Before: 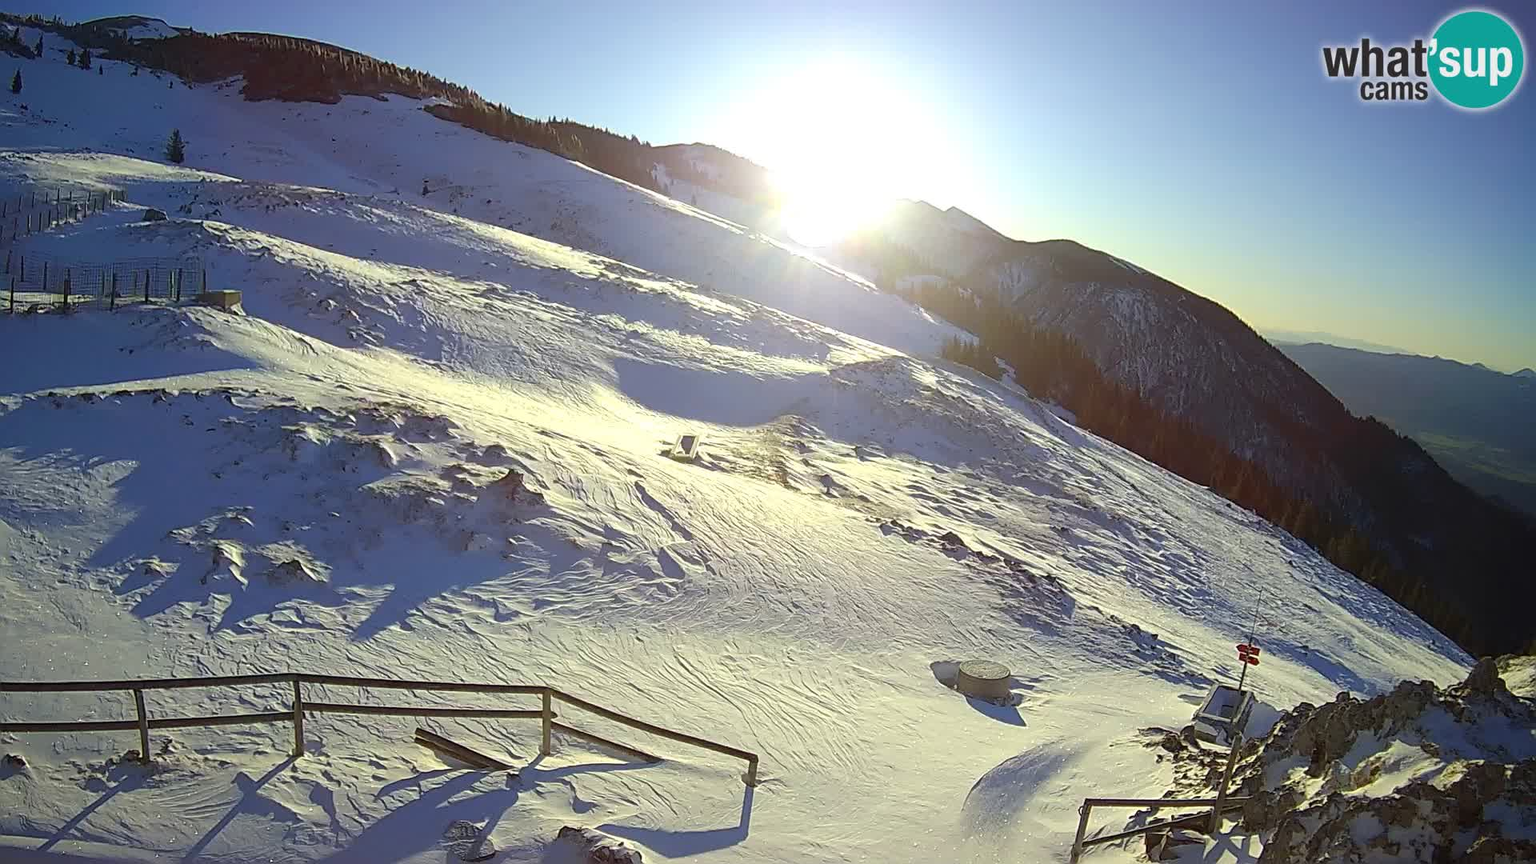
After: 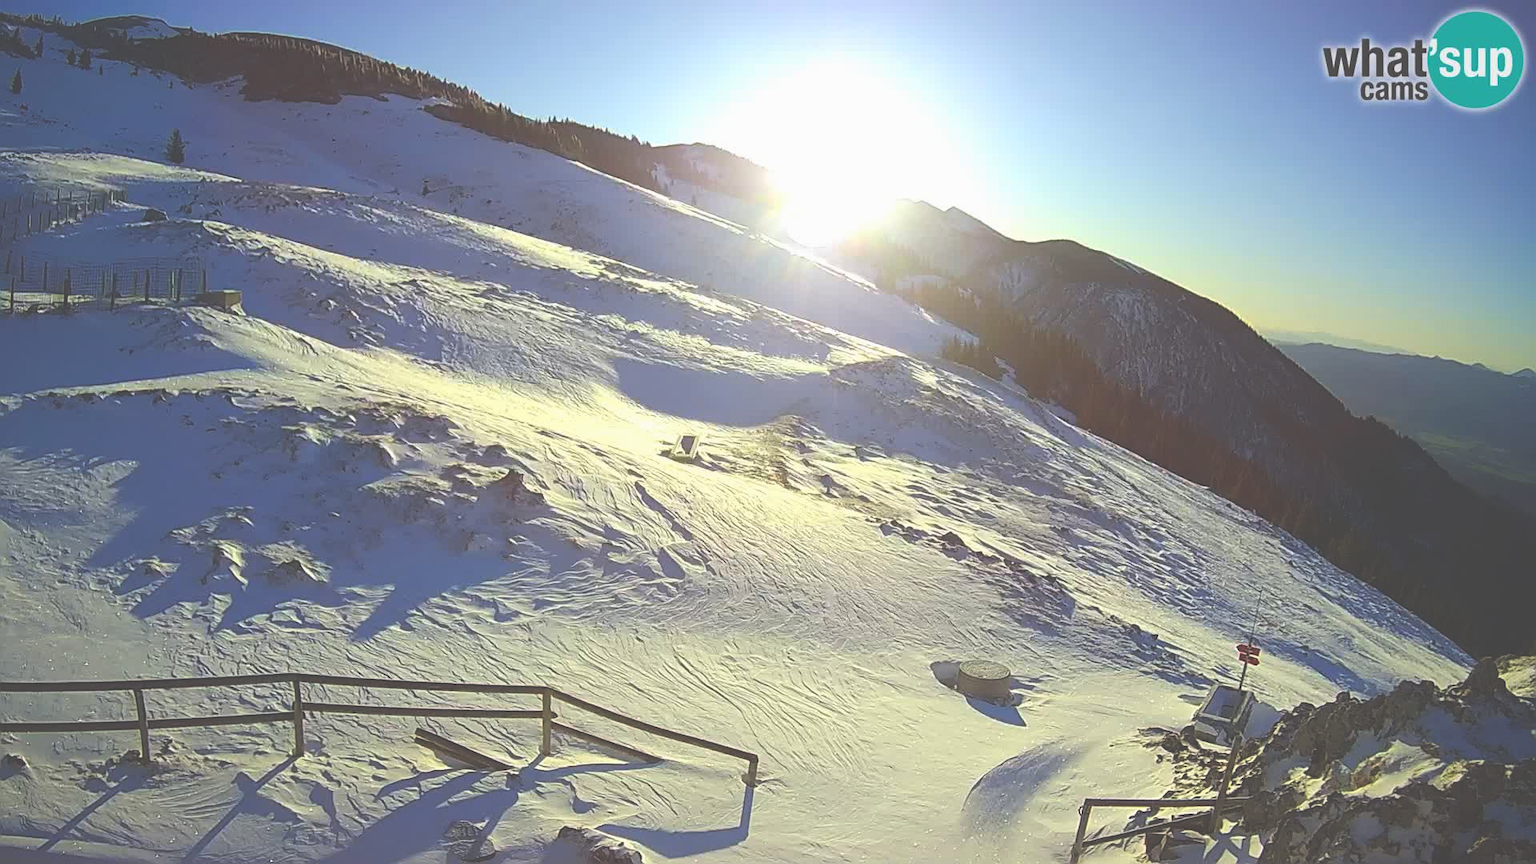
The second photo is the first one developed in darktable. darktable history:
contrast brightness saturation: contrast 0.076, saturation 0.202
exposure: black level correction -0.064, exposure -0.05 EV, compensate highlight preservation false
